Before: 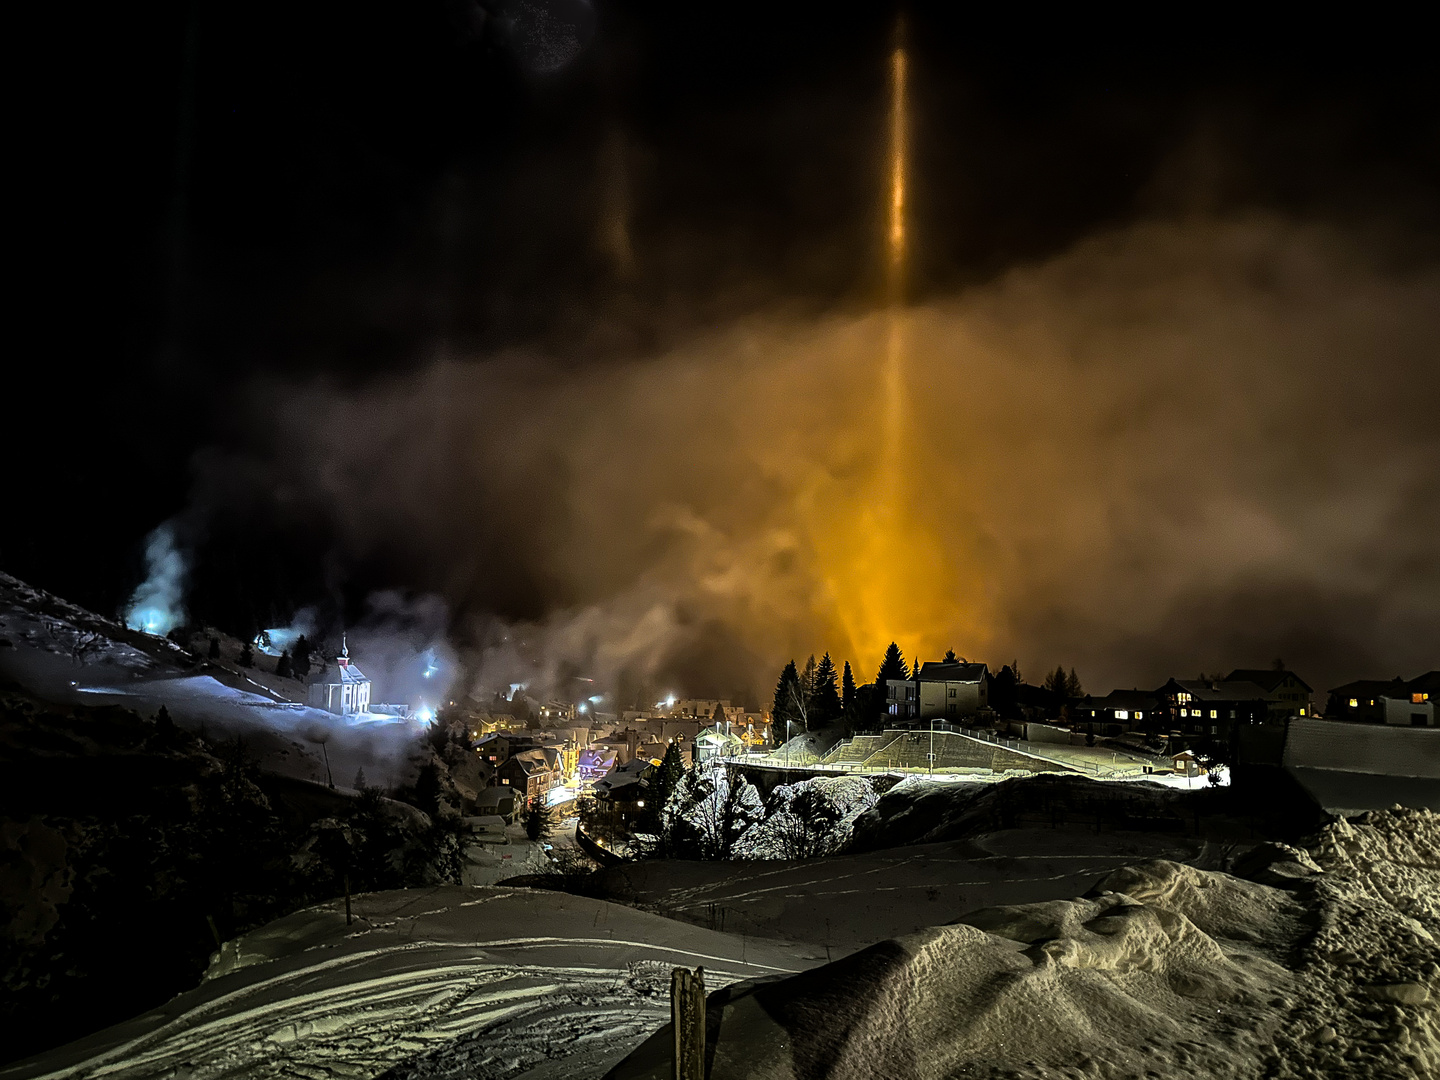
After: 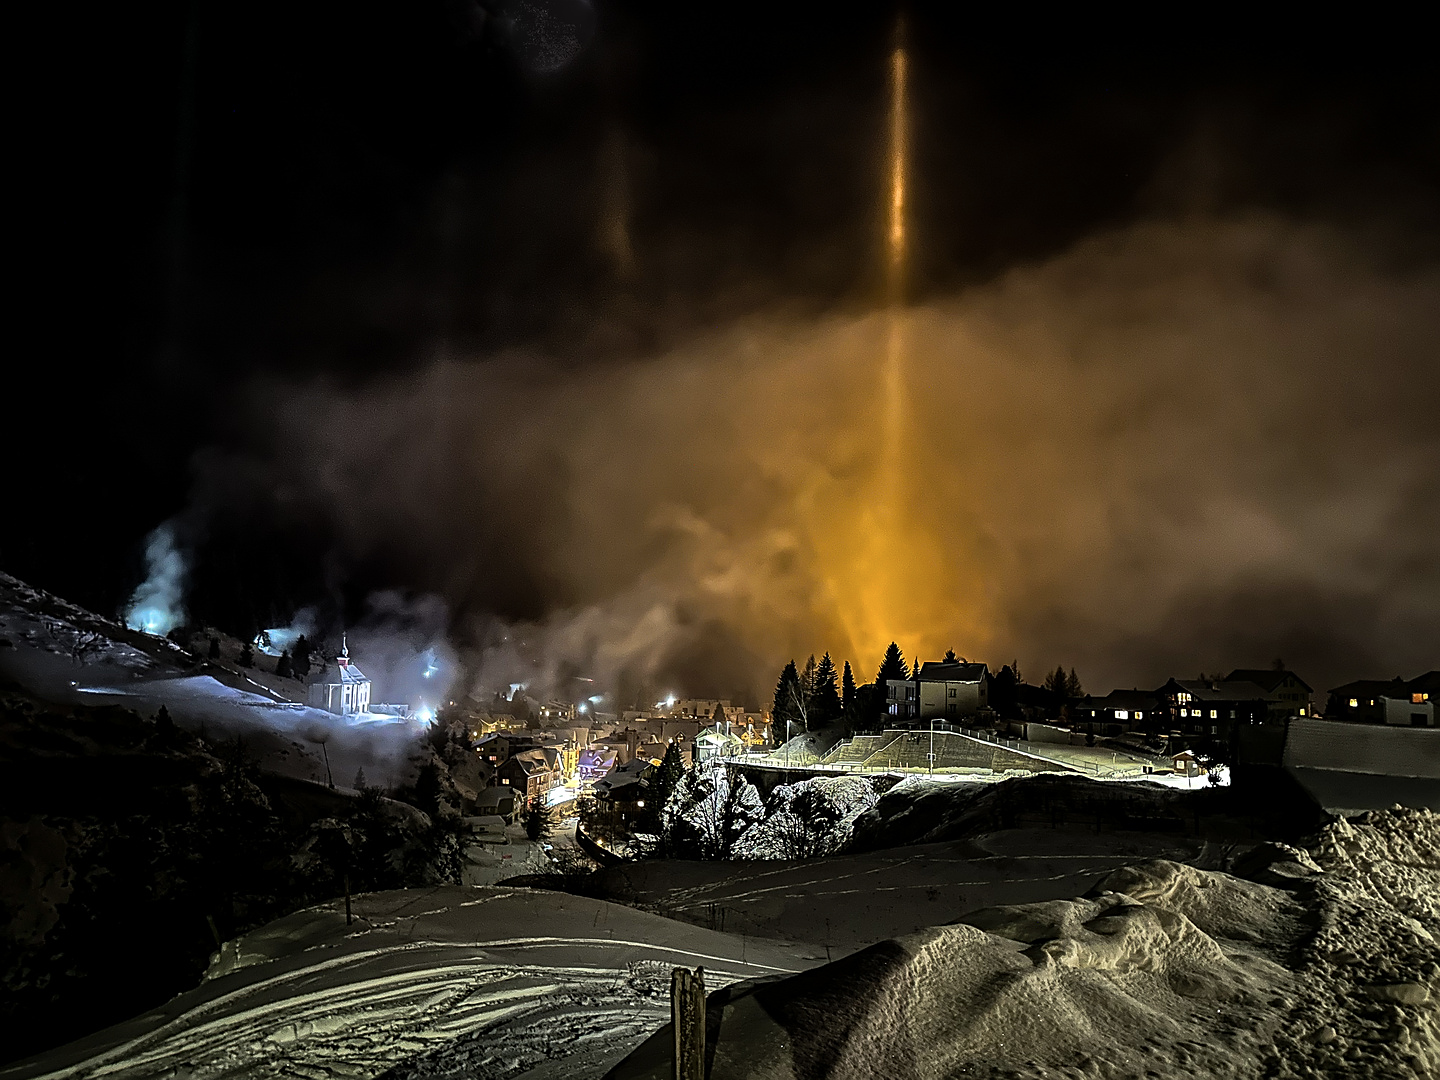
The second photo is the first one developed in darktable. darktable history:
contrast brightness saturation: saturation -0.1
sharpen: radius 1.864, amount 0.398, threshold 1.271
